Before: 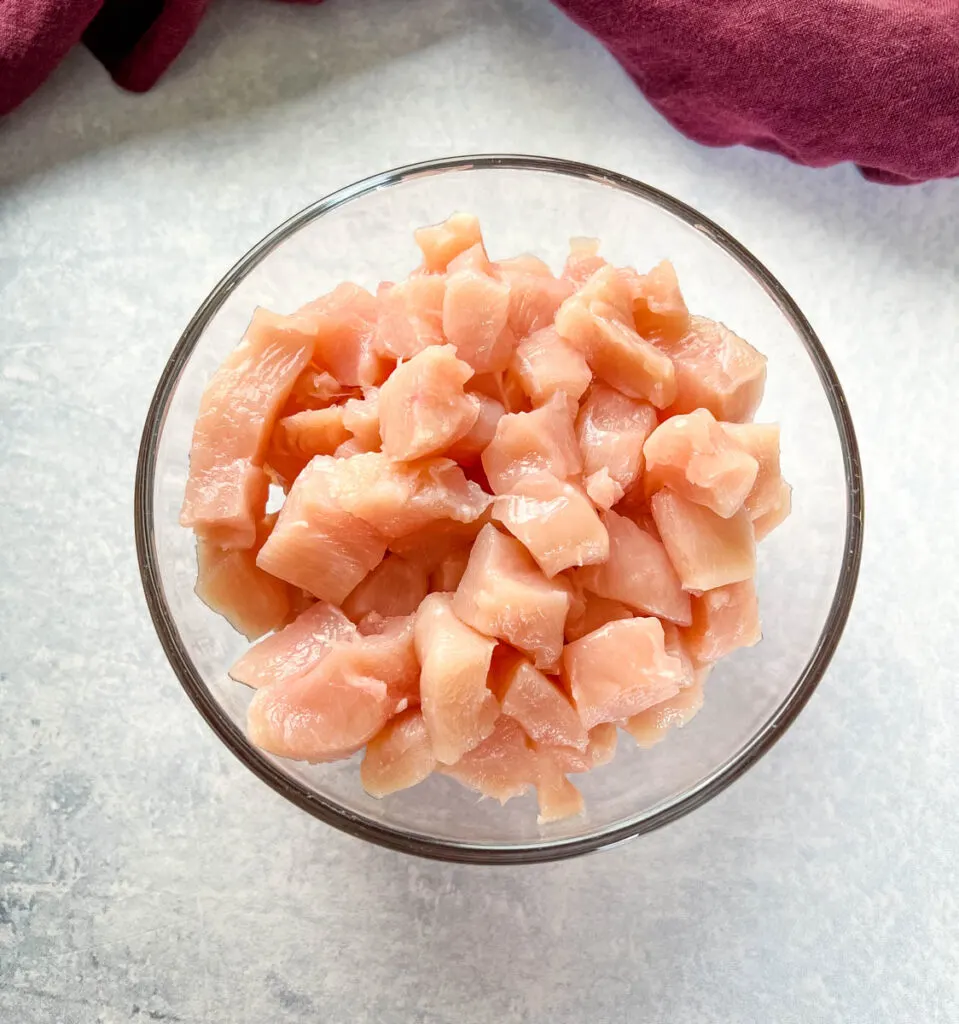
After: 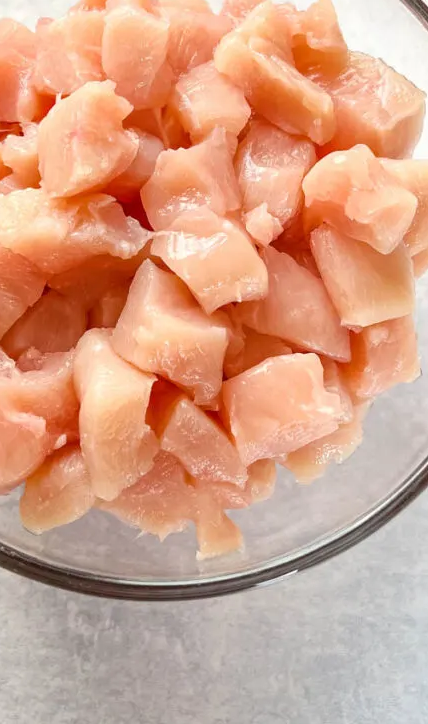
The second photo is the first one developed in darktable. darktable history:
crop: left 35.581%, top 25.853%, right 19.697%, bottom 3.378%
